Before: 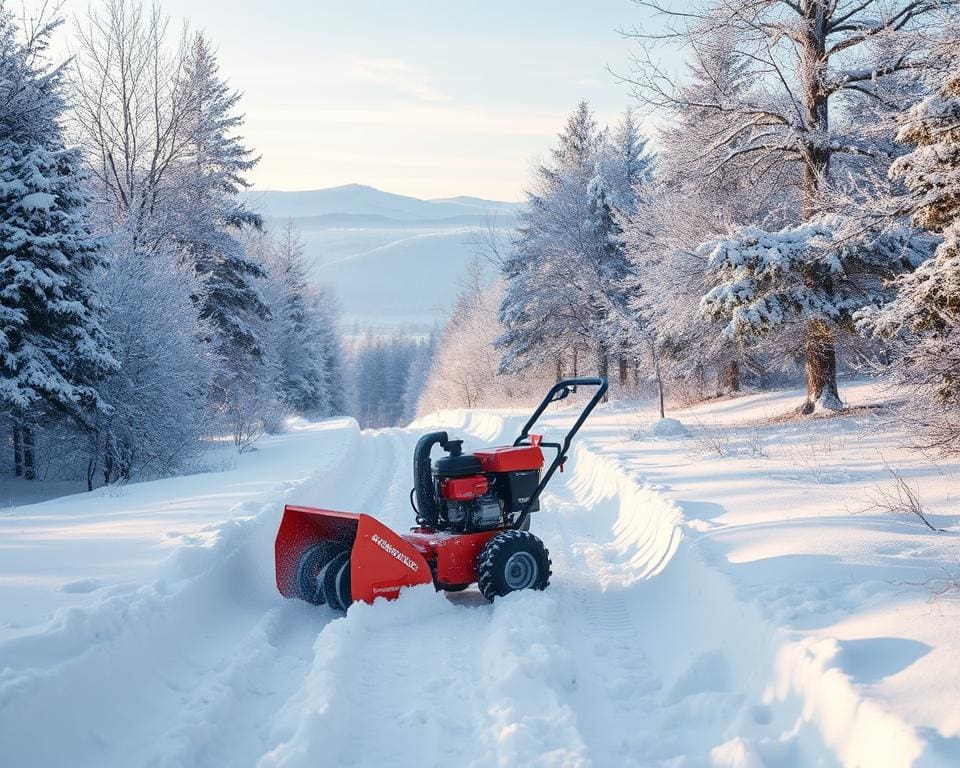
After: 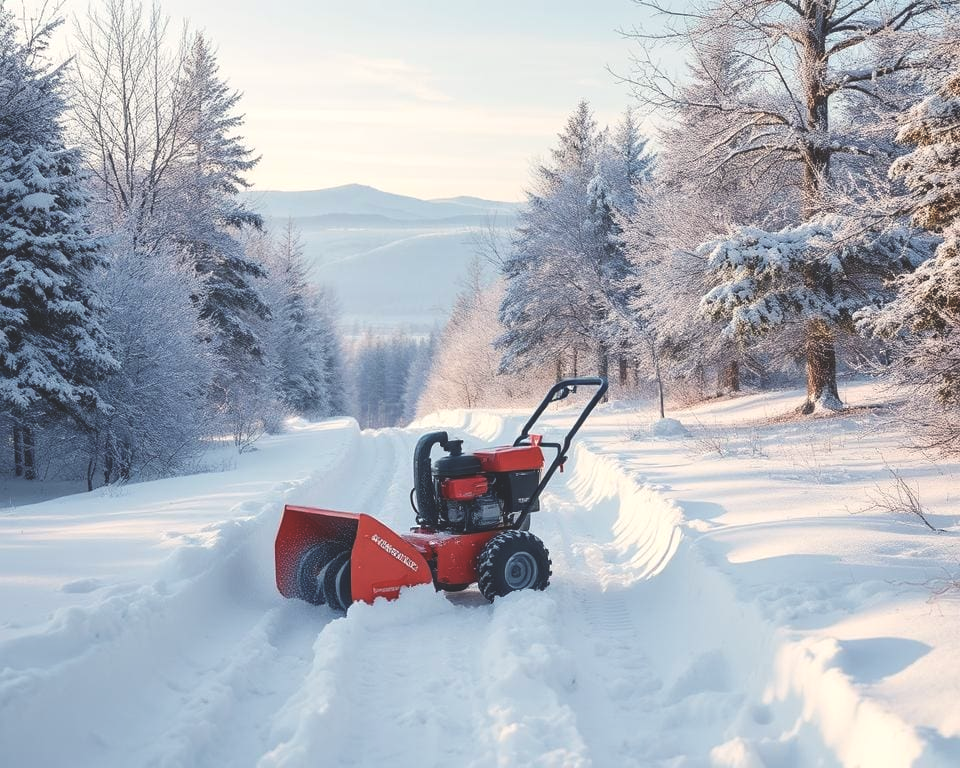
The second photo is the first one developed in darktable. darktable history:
tone equalizer: on, module defaults
color balance rgb: power › chroma 0.289%, power › hue 22.81°, highlights gain › chroma 1.071%, highlights gain › hue 70.7°, global offset › luminance 1.99%, linear chroma grading › global chroma -0.703%, perceptual saturation grading › global saturation -11.885%, global vibrance 11.14%
